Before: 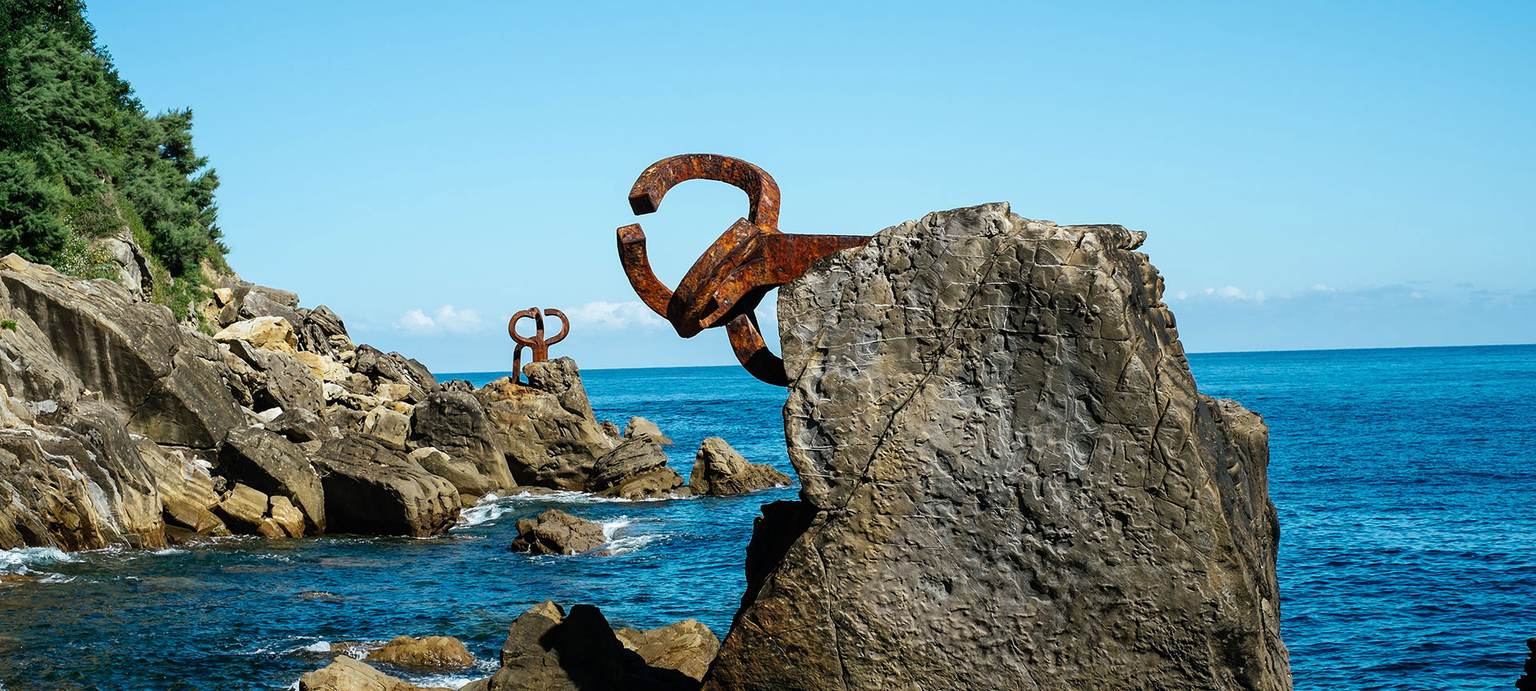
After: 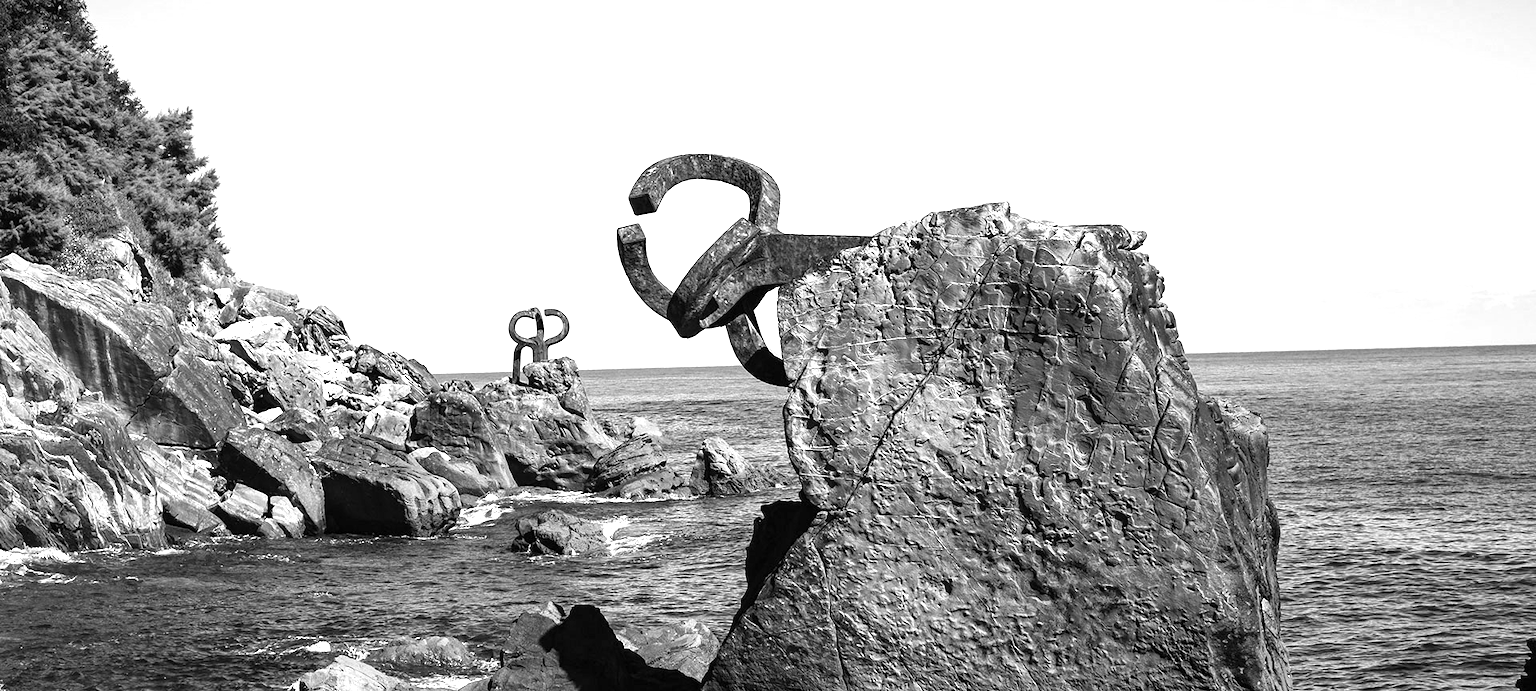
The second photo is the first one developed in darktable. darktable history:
base curve: curves: ch0 [(0, 0) (0.303, 0.277) (1, 1)]
color contrast: green-magenta contrast 1.12, blue-yellow contrast 1.95, unbound 0
exposure: black level correction 0, exposure 1 EV, compensate exposure bias true, compensate highlight preservation false
contrast brightness saturation: saturation -1
